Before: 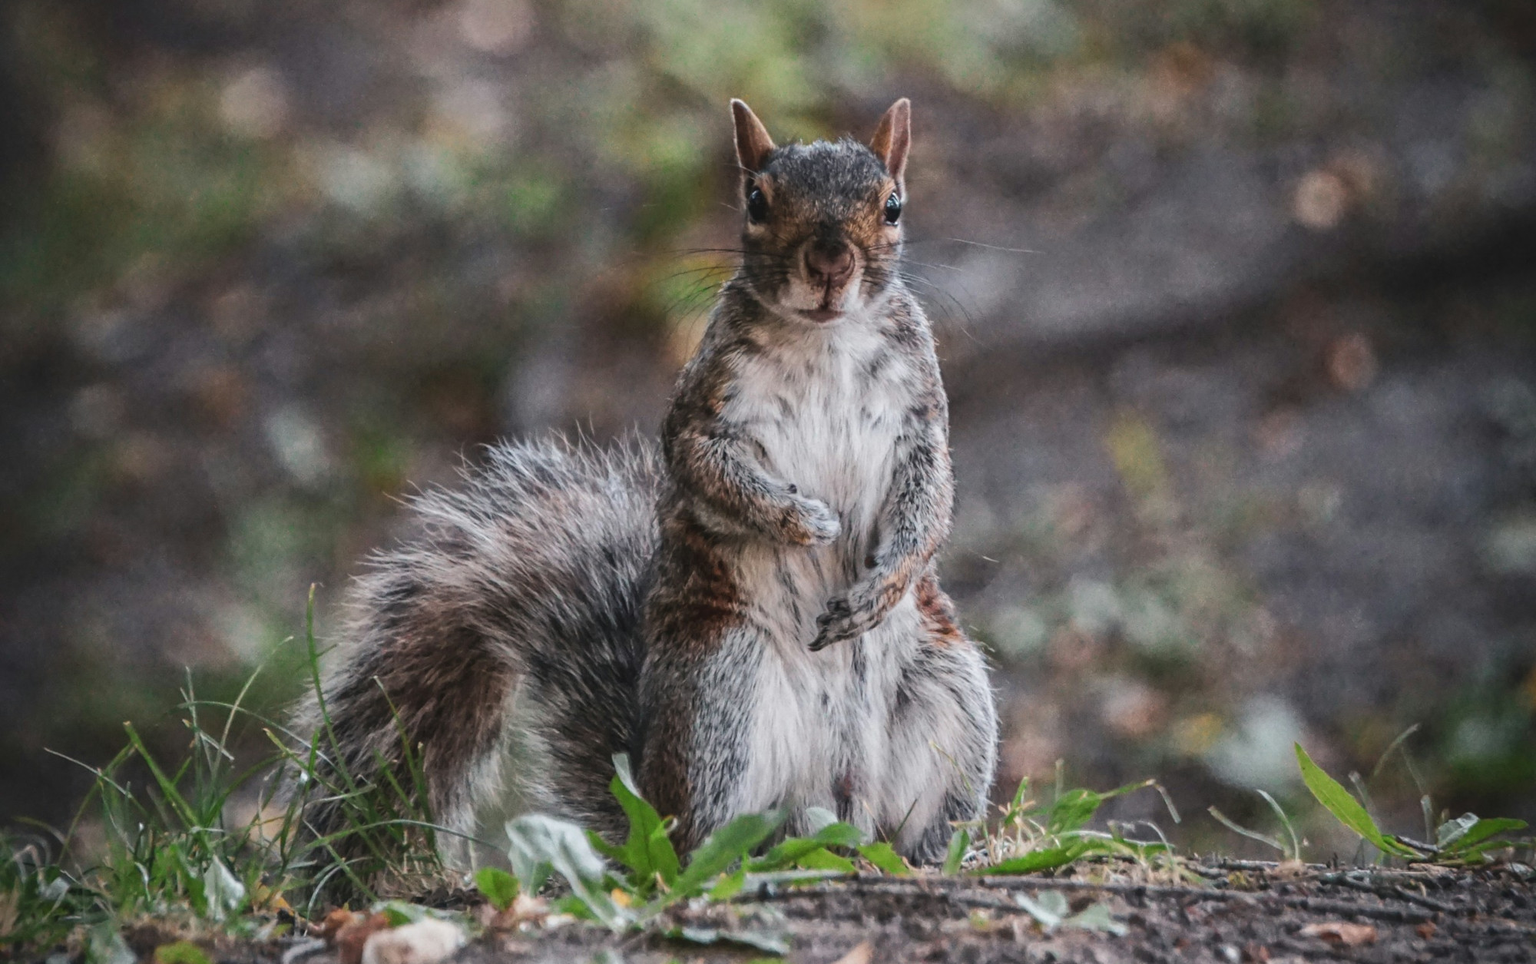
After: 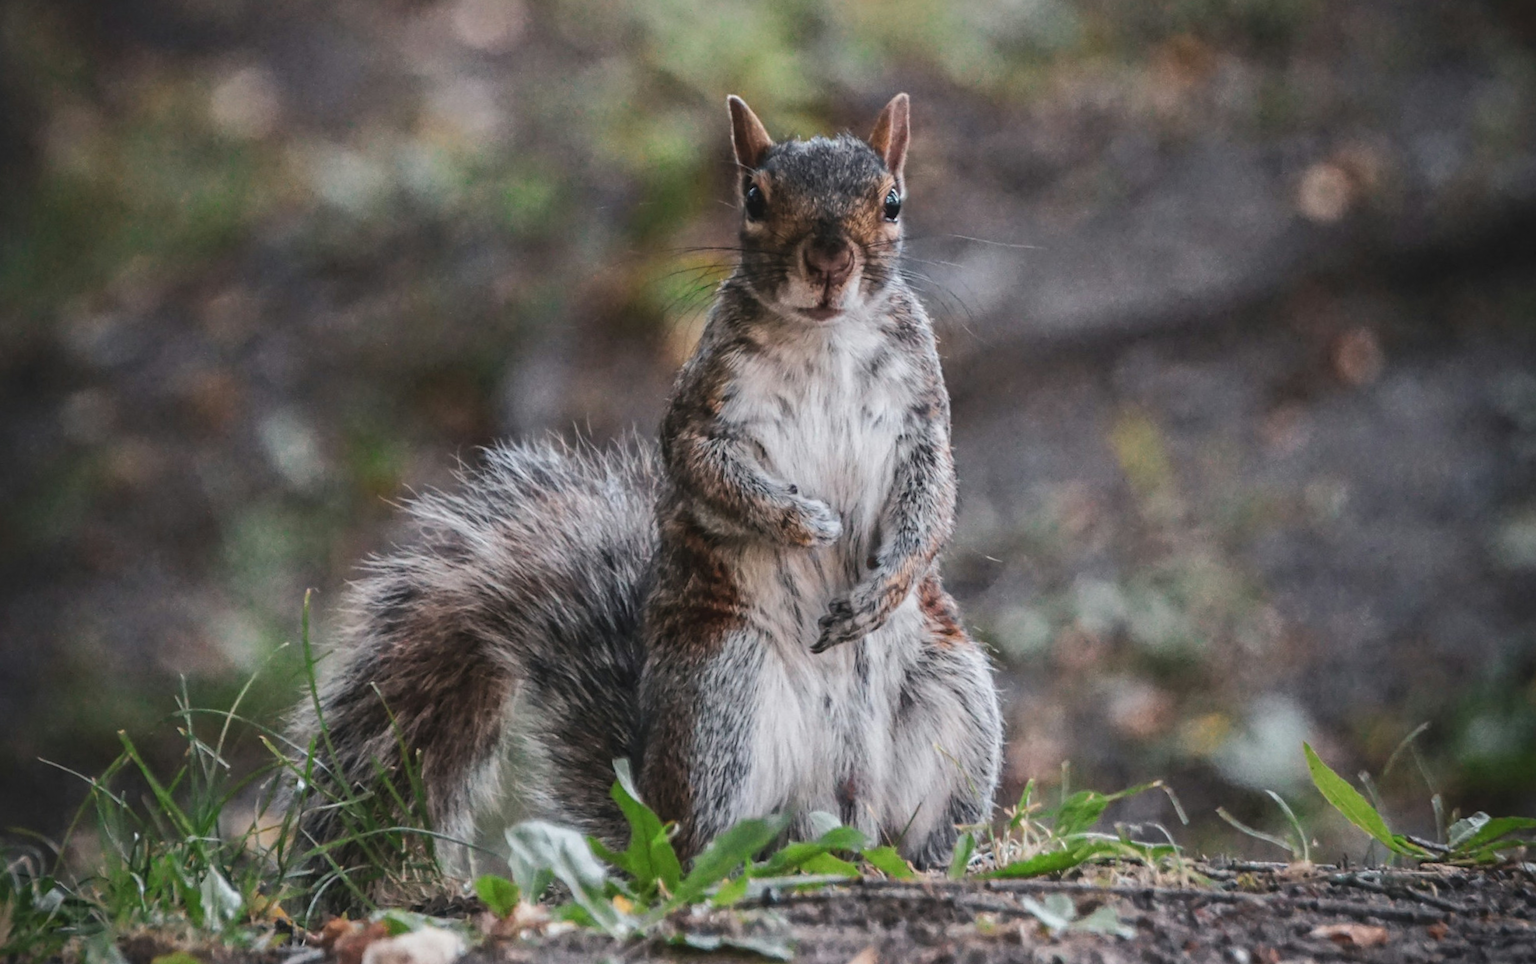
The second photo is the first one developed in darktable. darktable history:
color correction: highlights a* -0.182, highlights b* -0.124
rotate and perspective: rotation -0.45°, automatic cropping original format, crop left 0.008, crop right 0.992, crop top 0.012, crop bottom 0.988
